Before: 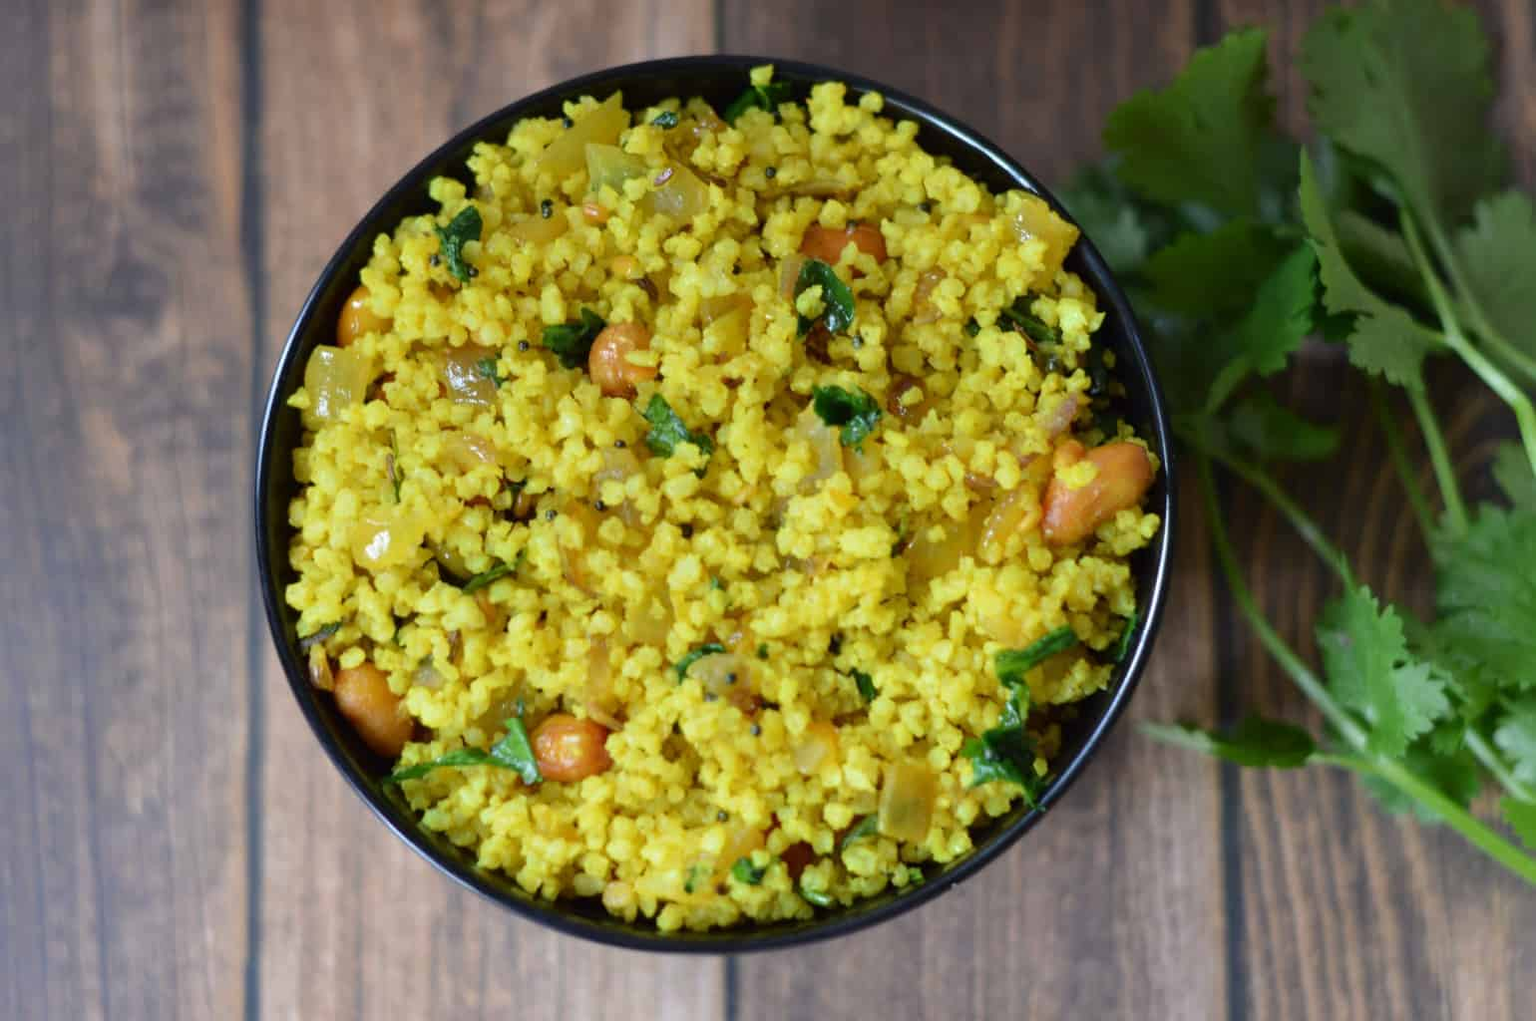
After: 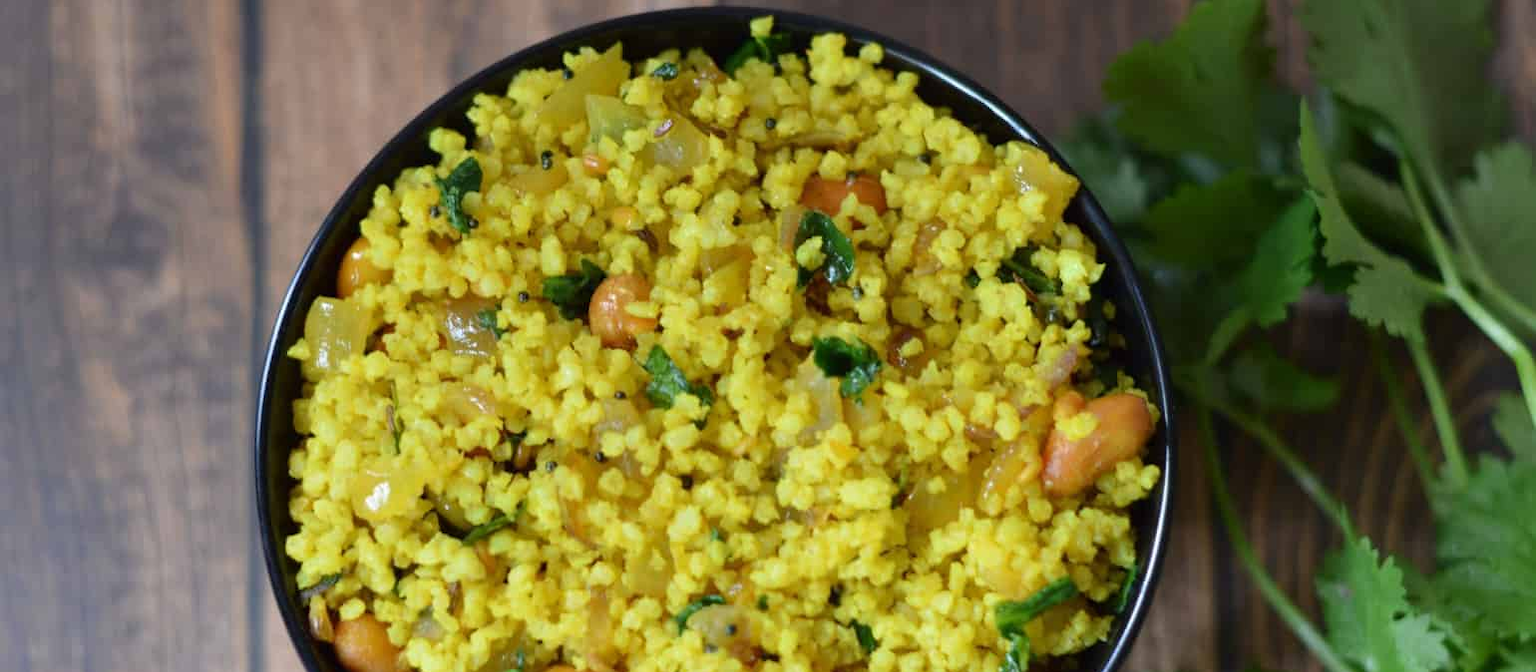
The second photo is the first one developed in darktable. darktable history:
crop and rotate: top 4.793%, bottom 29.369%
